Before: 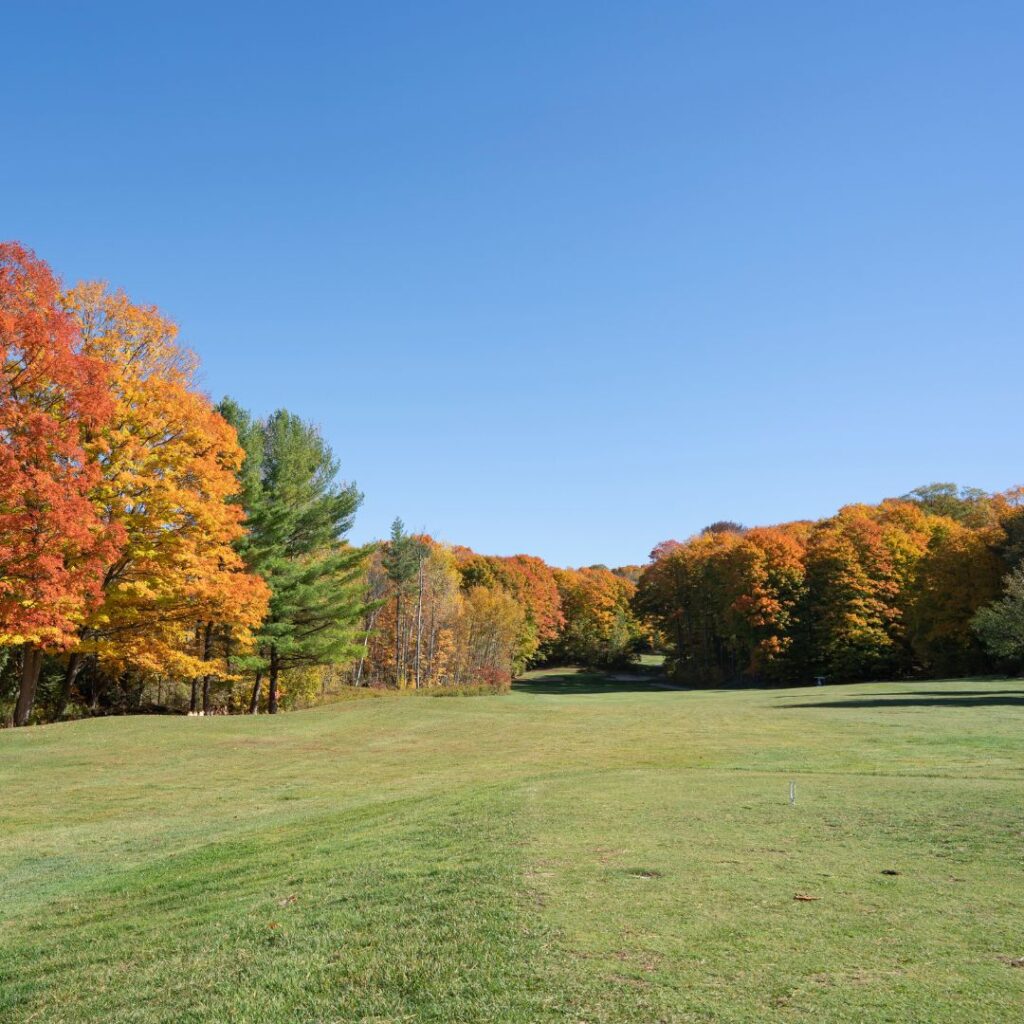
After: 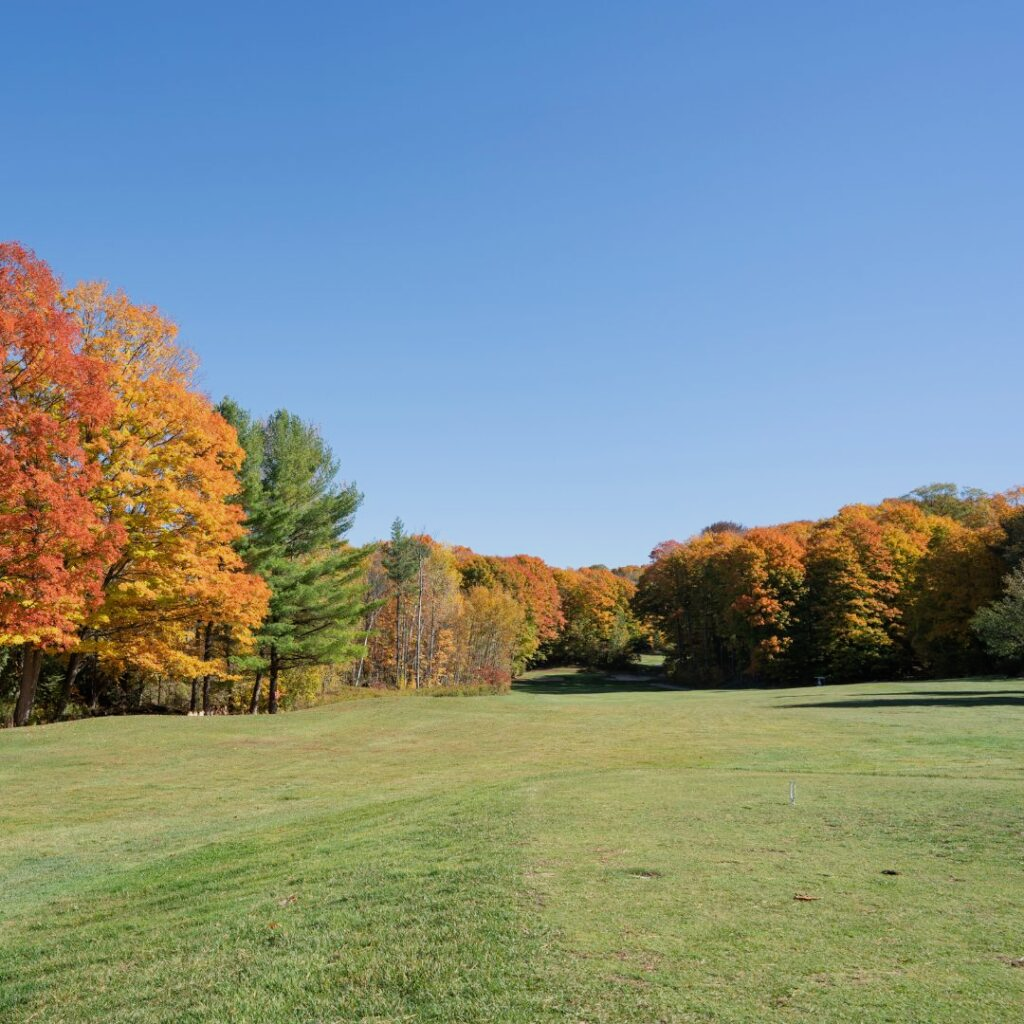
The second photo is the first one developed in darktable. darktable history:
filmic rgb: black relative exposure -11.39 EV, white relative exposure 3.26 EV, hardness 6.82
